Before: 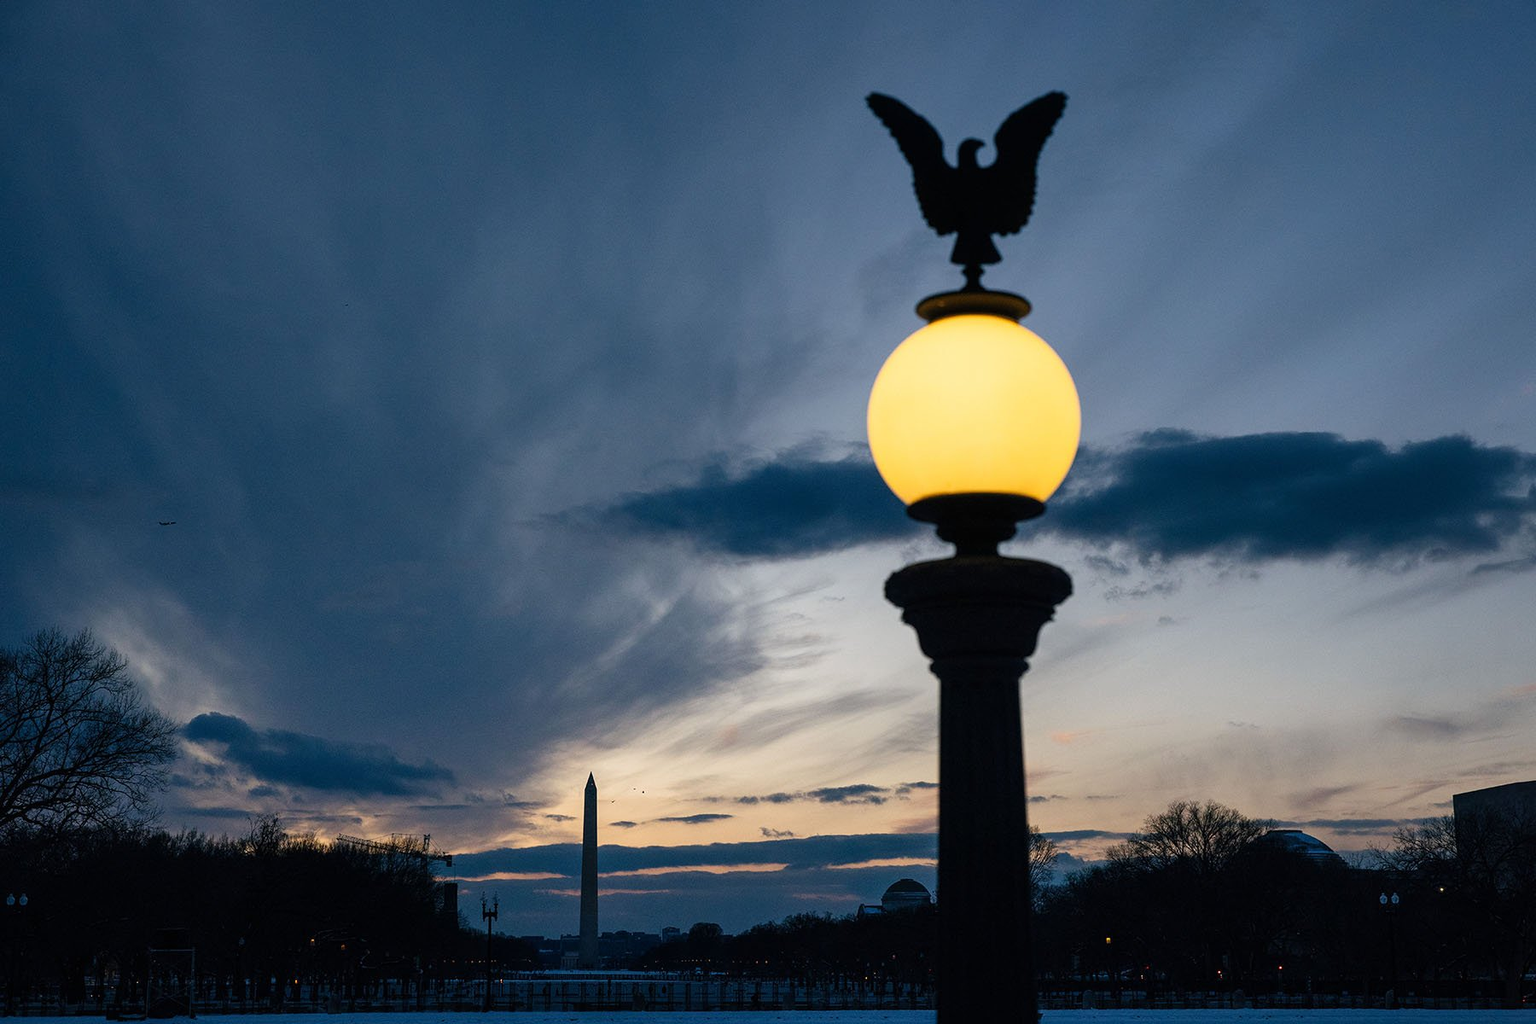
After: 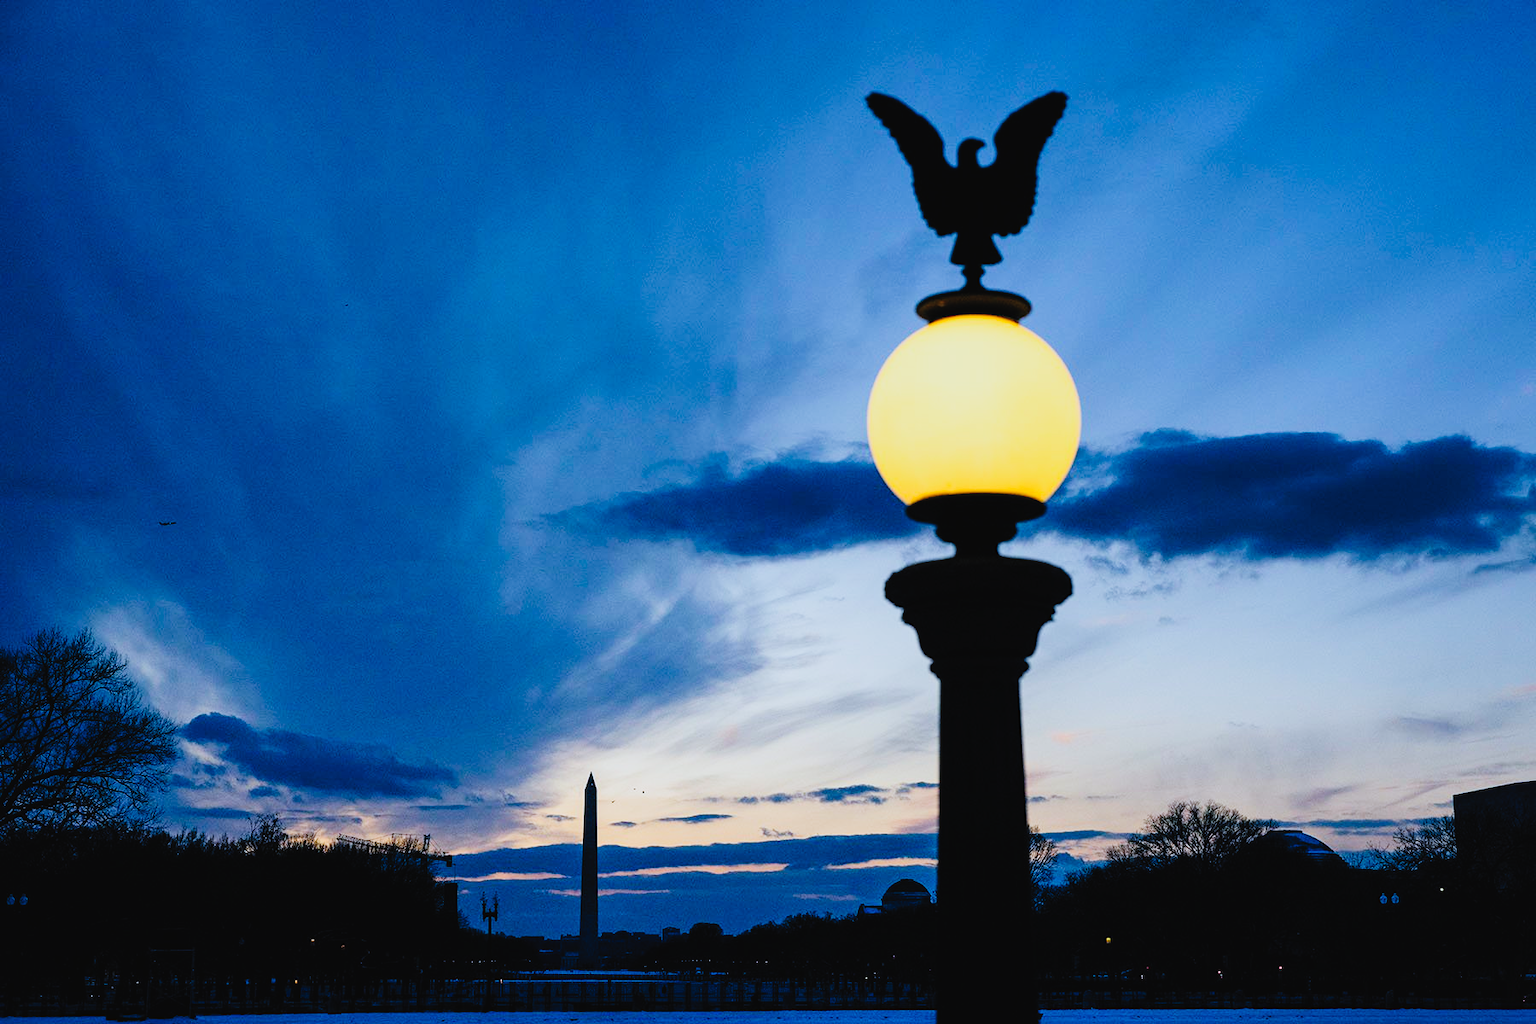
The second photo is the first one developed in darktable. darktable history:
tone curve: curves: ch0 [(0, 0.023) (0.132, 0.075) (0.251, 0.186) (0.441, 0.476) (0.662, 0.757) (0.849, 0.927) (1, 0.99)]; ch1 [(0, 0) (0.447, 0.411) (0.483, 0.469) (0.498, 0.496) (0.518, 0.514) (0.561, 0.59) (0.606, 0.659) (0.657, 0.725) (0.869, 0.916) (1, 1)]; ch2 [(0, 0) (0.307, 0.315) (0.425, 0.438) (0.483, 0.477) (0.503, 0.503) (0.526, 0.553) (0.552, 0.601) (0.615, 0.669) (0.703, 0.797) (0.985, 0.966)], preserve colors none
color balance rgb: highlights gain › chroma 2.173%, highlights gain › hue 75.25°, global offset › hue 168.97°, perceptual saturation grading › global saturation 0.693%, global vibrance 9.462%
filmic rgb: black relative exposure -16 EV, white relative exposure 6.92 EV, hardness 4.69
color calibration: illuminant custom, x 0.387, y 0.387, temperature 3792.7 K
contrast brightness saturation: brightness 0.087, saturation 0.191
